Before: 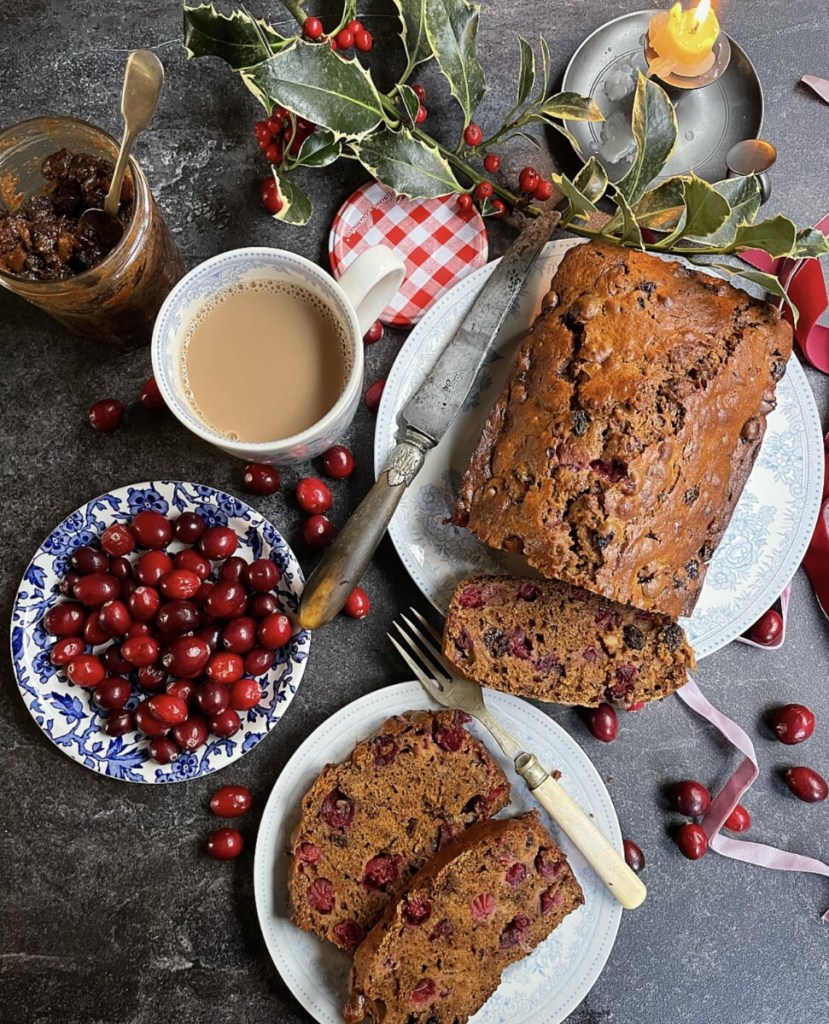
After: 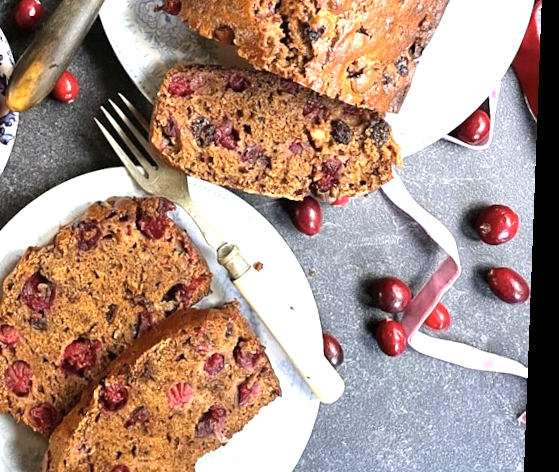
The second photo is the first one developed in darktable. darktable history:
rotate and perspective: rotation 2.17°, automatic cropping off
crop and rotate: left 35.509%, top 50.238%, bottom 4.934%
exposure: black level correction 0, exposure 1.1 EV, compensate highlight preservation false
